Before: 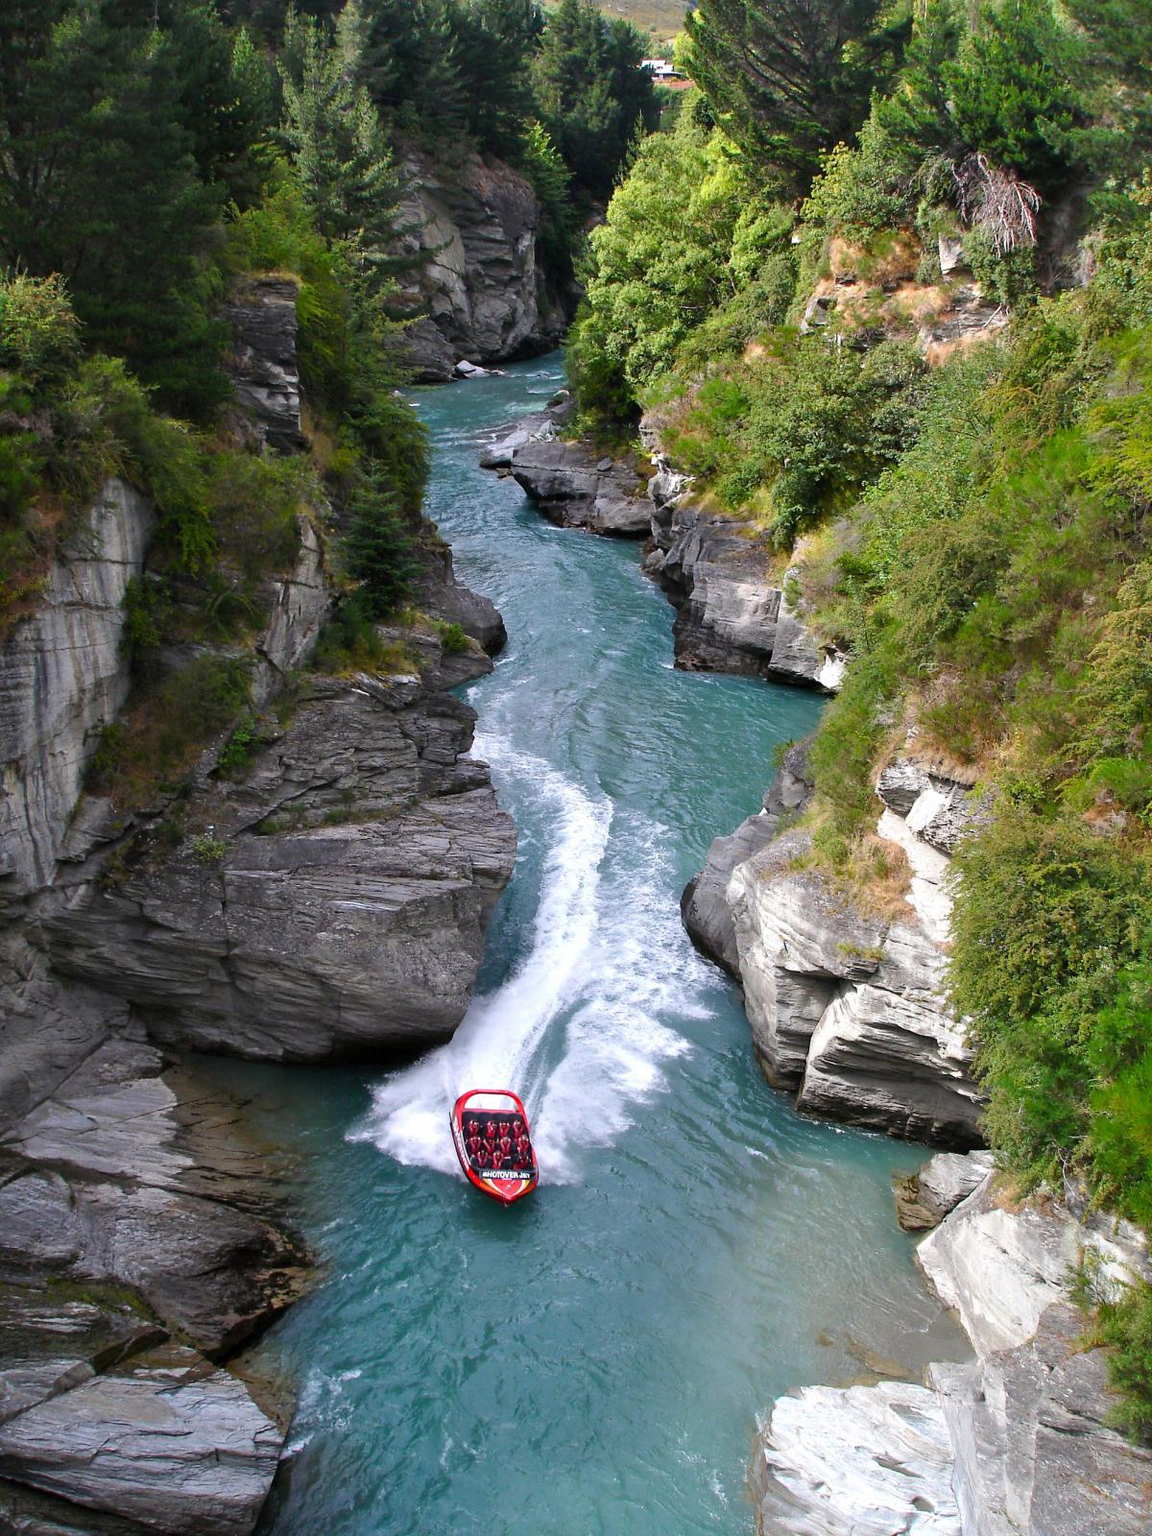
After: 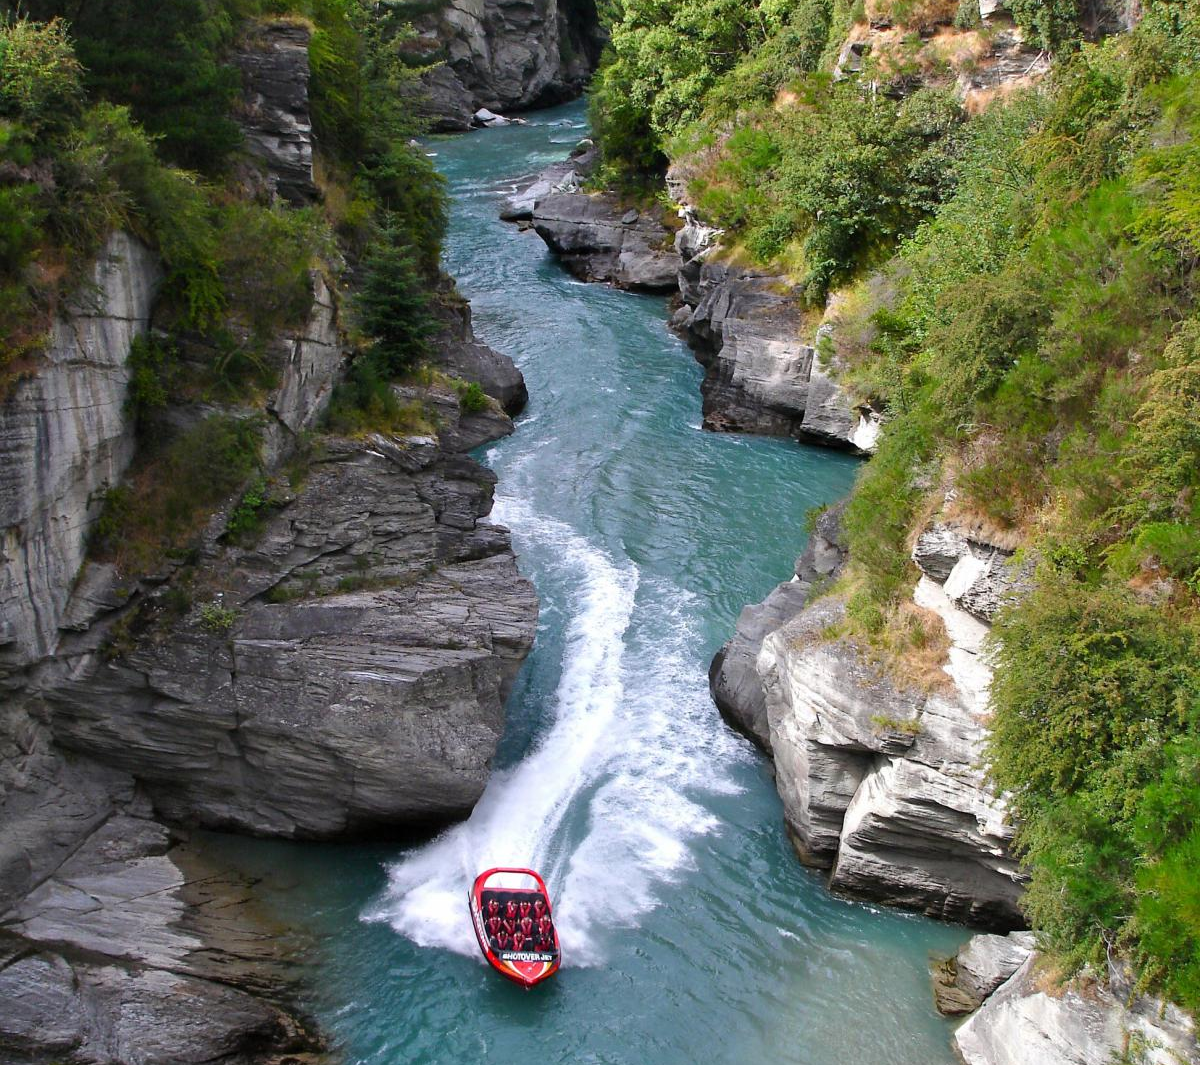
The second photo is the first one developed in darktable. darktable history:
crop: top 16.695%, bottom 16.711%
